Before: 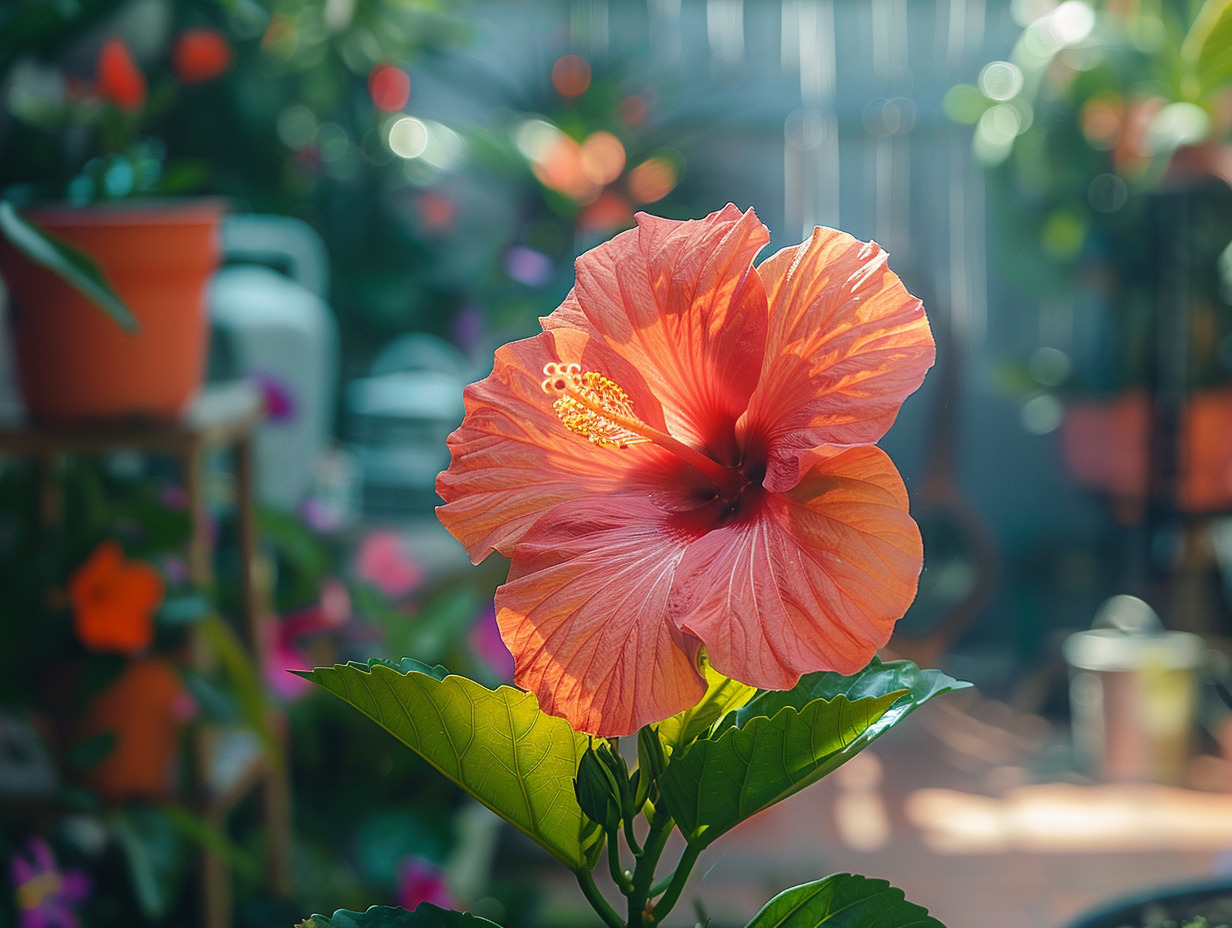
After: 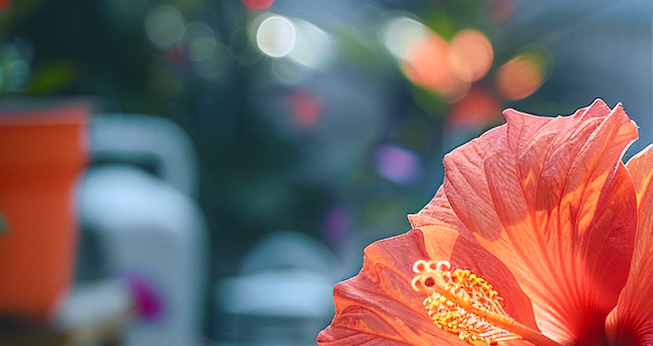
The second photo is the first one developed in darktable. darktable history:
crop: left 10.121%, top 10.631%, right 36.218%, bottom 51.526%
rotate and perspective: rotation -0.45°, automatic cropping original format, crop left 0.008, crop right 0.992, crop top 0.012, crop bottom 0.988
exposure: exposure 0.207 EV, compensate highlight preservation false
tone curve: curves: ch0 [(0, 0) (0.227, 0.17) (0.766, 0.774) (1, 1)]; ch1 [(0, 0) (0.114, 0.127) (0.437, 0.452) (0.498, 0.495) (0.579, 0.602) (1, 1)]; ch2 [(0, 0) (0.233, 0.259) (0.493, 0.492) (0.568, 0.596) (1, 1)], color space Lab, independent channels, preserve colors none
contrast brightness saturation: contrast -0.1, saturation -0.1
white balance: red 1.004, blue 1.096
